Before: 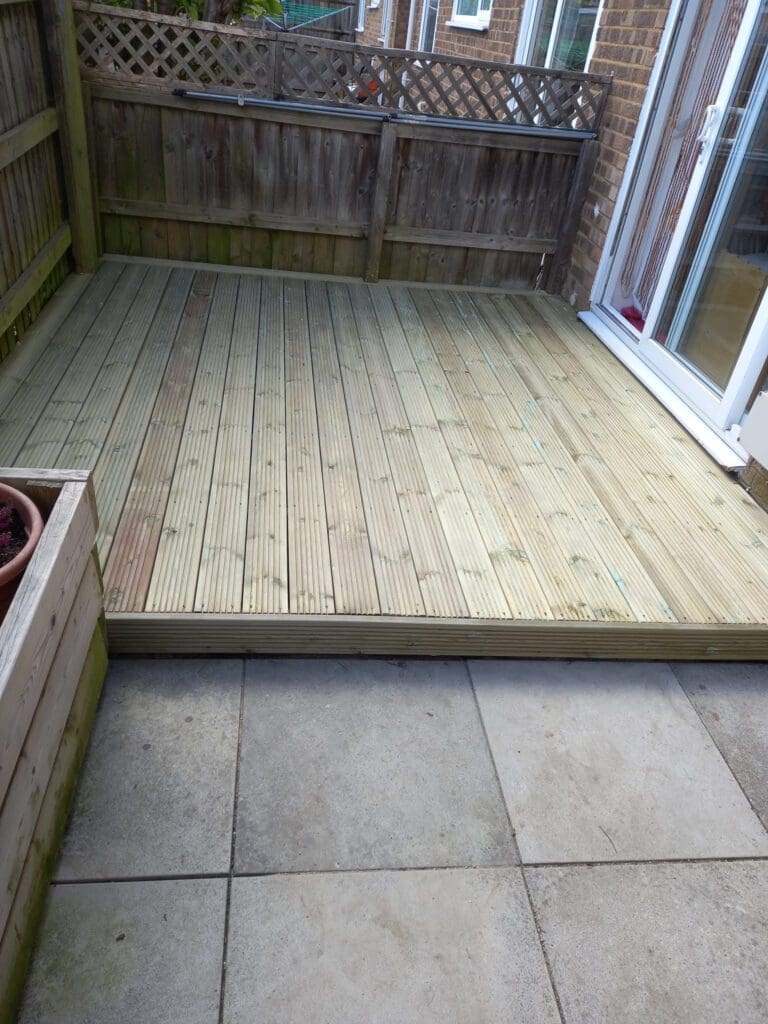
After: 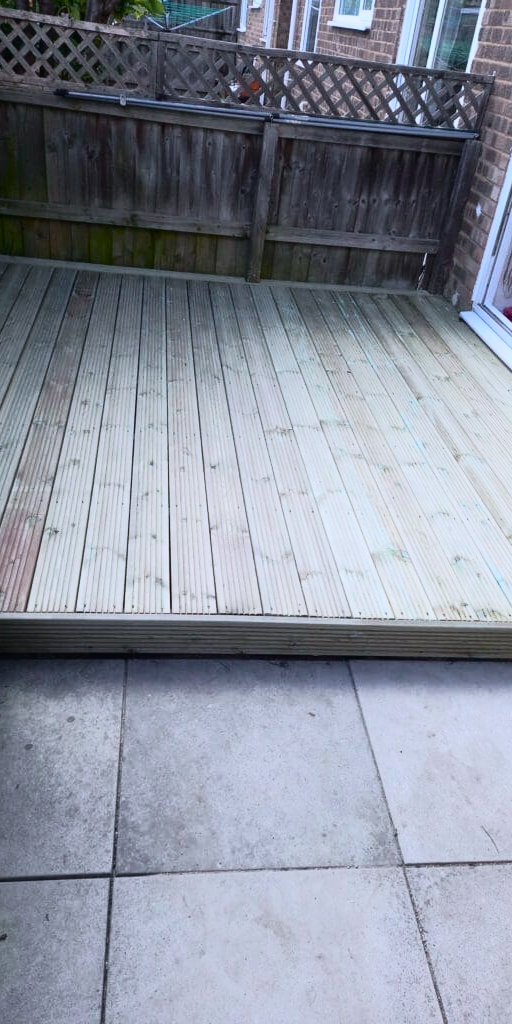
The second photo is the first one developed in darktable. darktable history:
tone curve: curves: ch0 [(0, 0.008) (0.081, 0.044) (0.177, 0.123) (0.283, 0.253) (0.427, 0.441) (0.495, 0.524) (0.661, 0.756) (0.796, 0.859) (1, 0.951)]; ch1 [(0, 0) (0.161, 0.092) (0.35, 0.33) (0.392, 0.392) (0.427, 0.426) (0.479, 0.472) (0.505, 0.5) (0.521, 0.519) (0.567, 0.556) (0.583, 0.588) (0.625, 0.627) (0.678, 0.733) (1, 1)]; ch2 [(0, 0) (0.346, 0.362) (0.404, 0.427) (0.502, 0.499) (0.523, 0.522) (0.544, 0.561) (0.58, 0.59) (0.629, 0.642) (0.717, 0.678) (1, 1)], color space Lab, independent channels, preserve colors none
color calibration: illuminant custom, x 0.373, y 0.388, temperature 4269.97 K
crop and rotate: left 15.446%, right 17.836%
